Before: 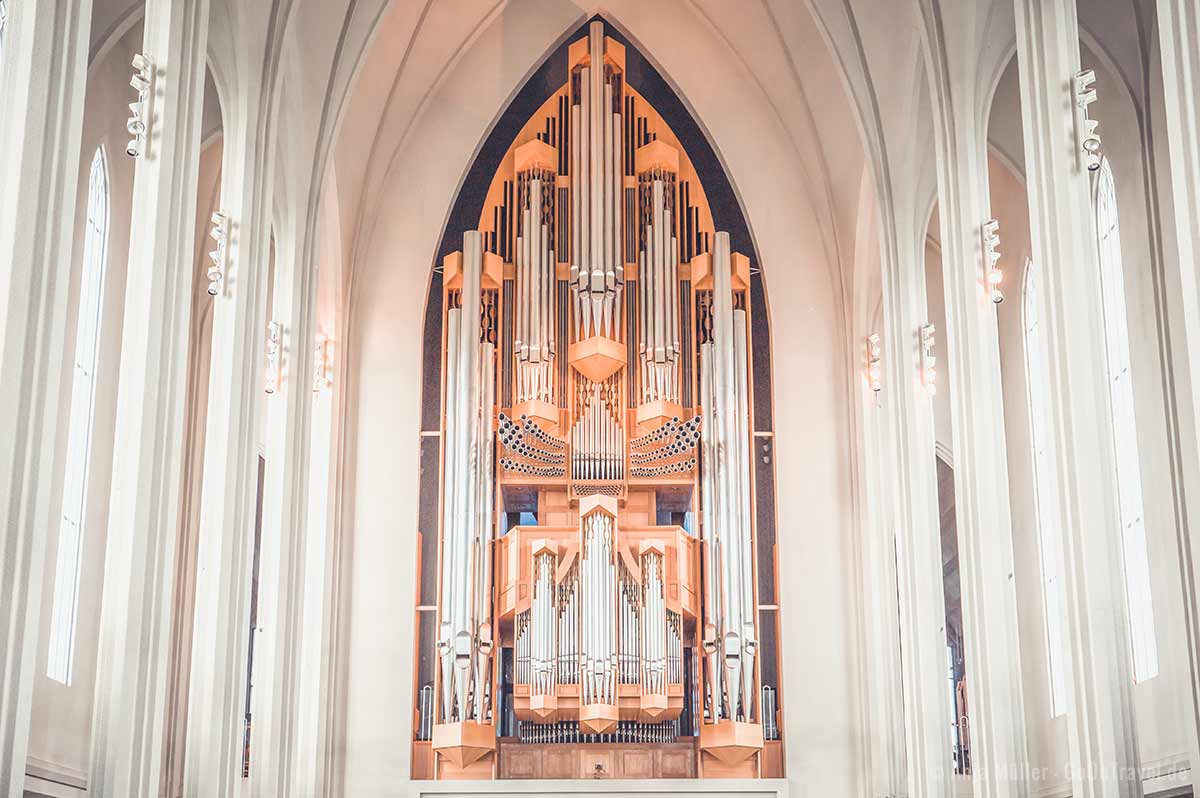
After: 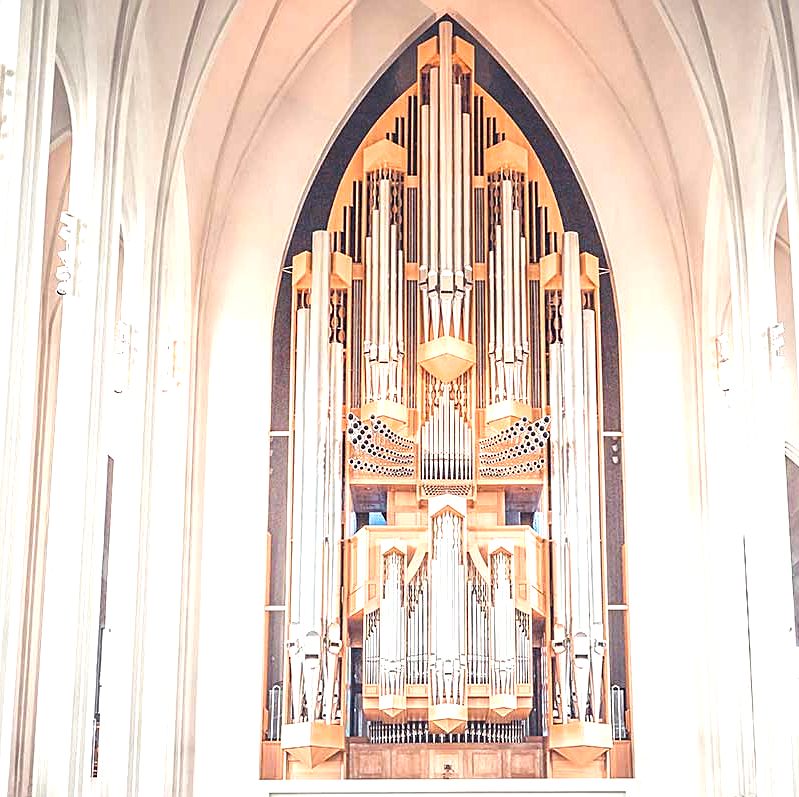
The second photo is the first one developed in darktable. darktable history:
crop and rotate: left 12.648%, right 20.685%
exposure: exposure 0.74 EV, compensate highlight preservation false
sharpen: on, module defaults
